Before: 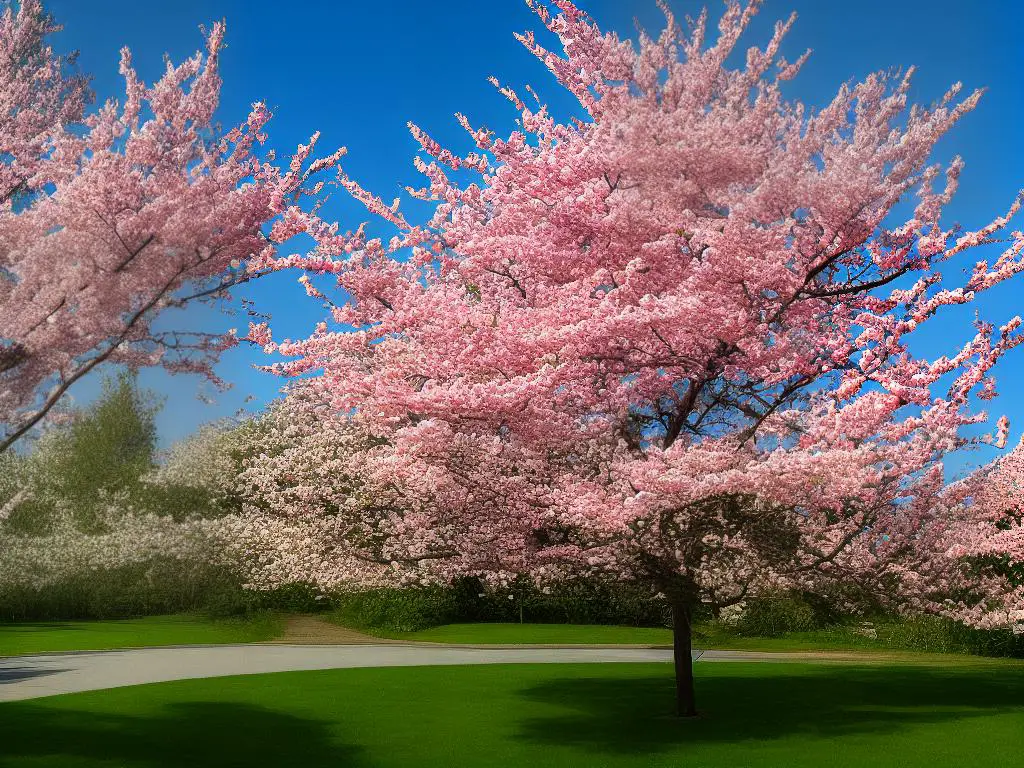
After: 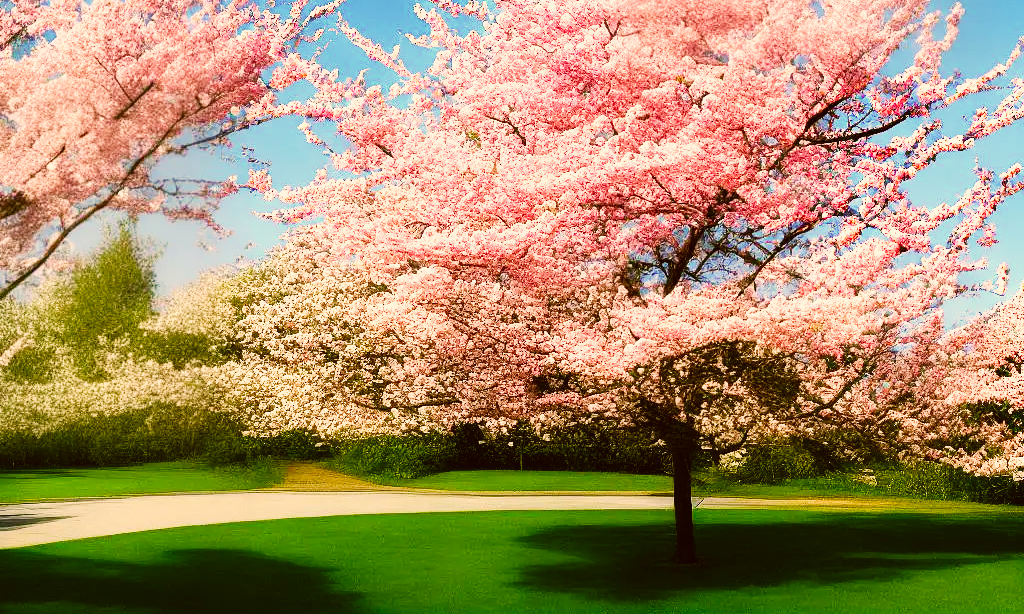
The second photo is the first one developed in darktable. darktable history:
color correction: highlights a* 8.98, highlights b* 15.09, shadows a* -0.49, shadows b* 26.52
base curve: curves: ch0 [(0, 0) (0.007, 0.004) (0.027, 0.03) (0.046, 0.07) (0.207, 0.54) (0.442, 0.872) (0.673, 0.972) (1, 1)], preserve colors none
crop and rotate: top 19.998%
